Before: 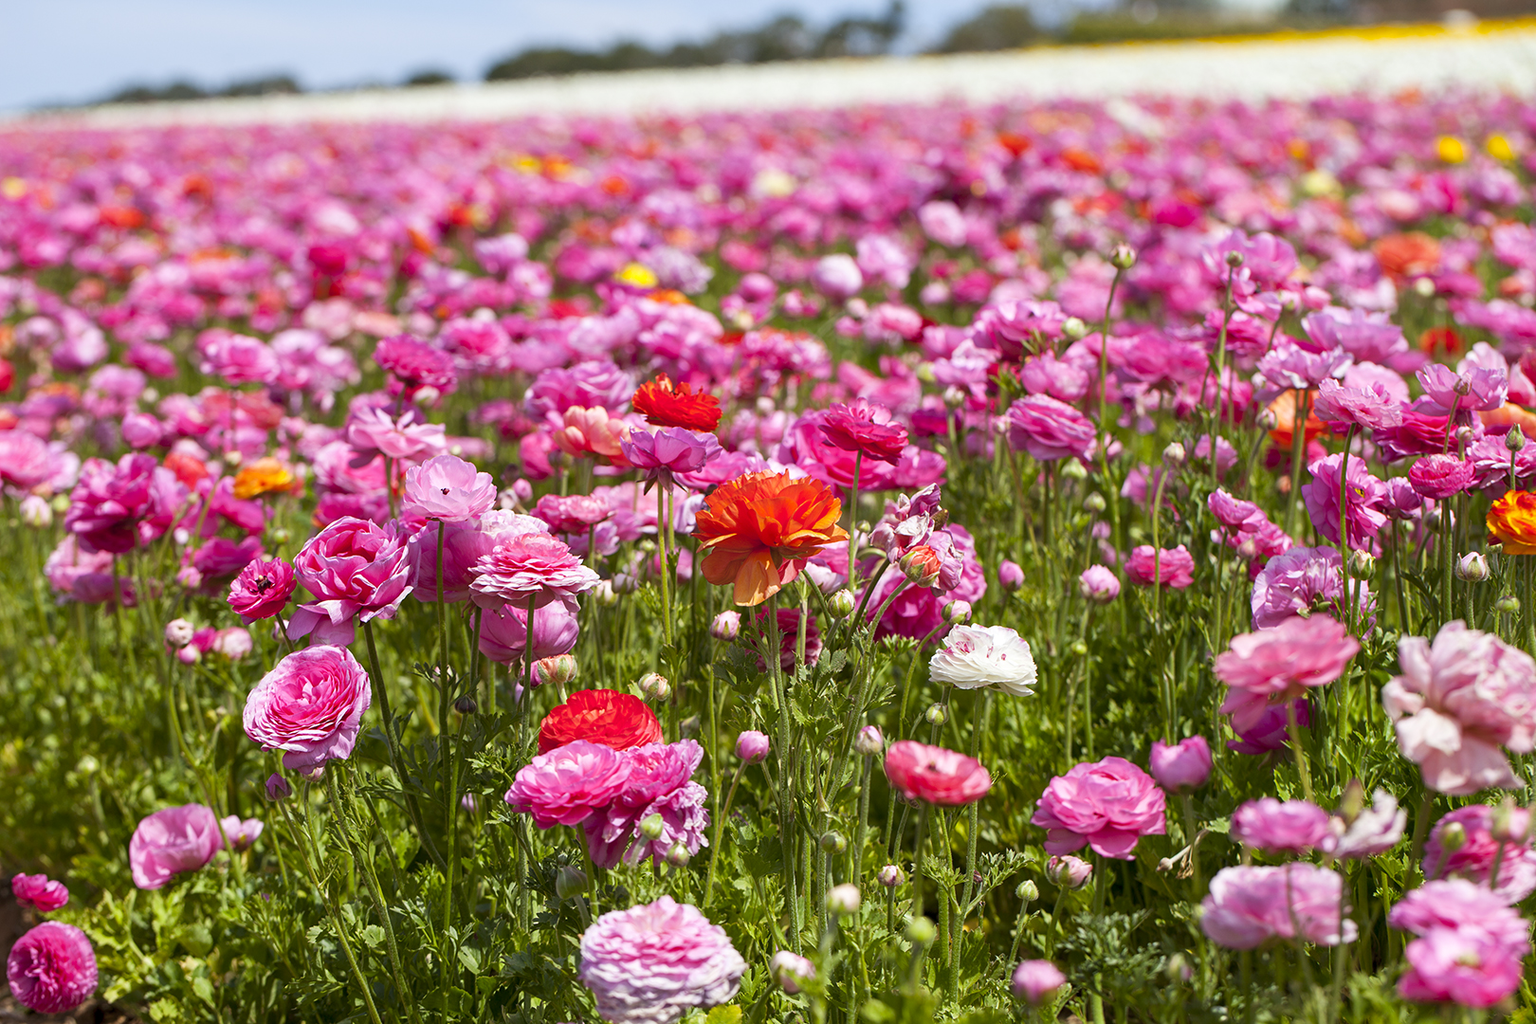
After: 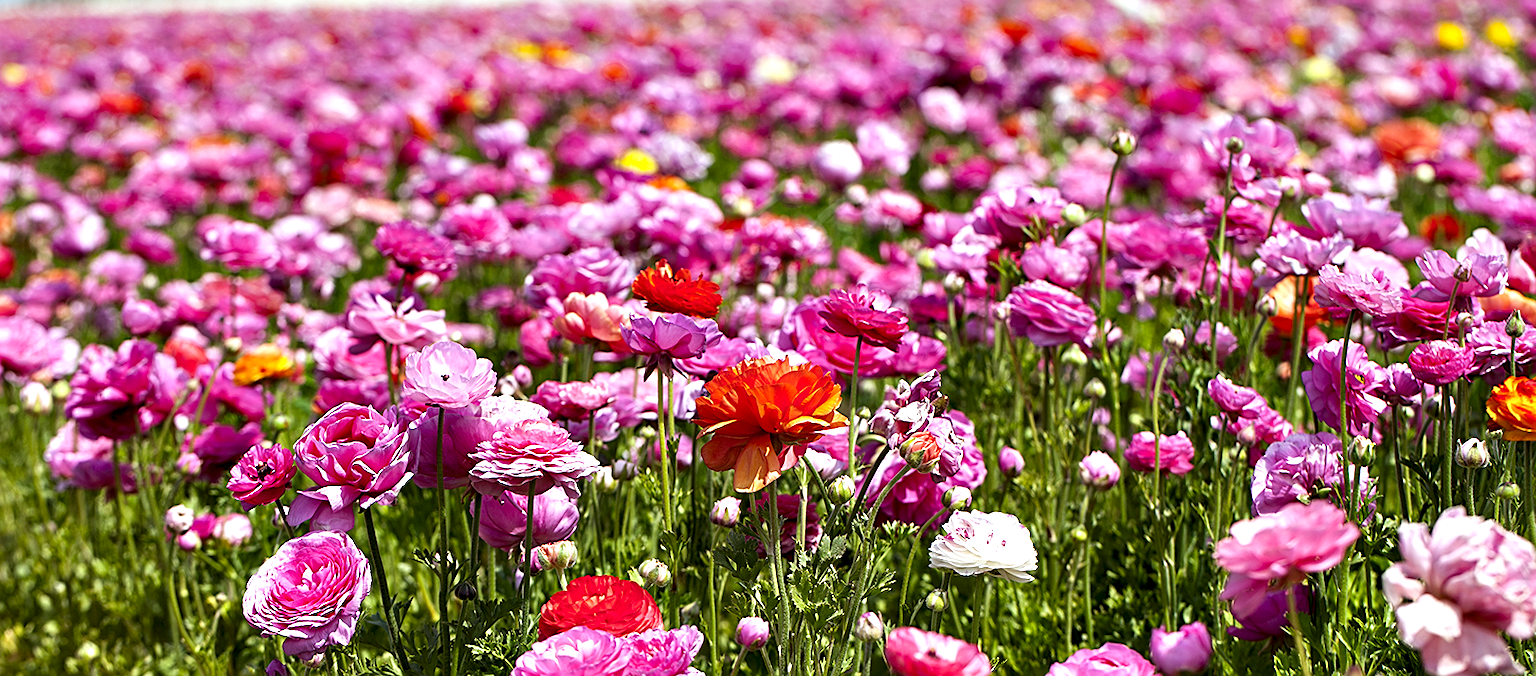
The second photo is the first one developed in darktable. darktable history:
crop: top 11.149%, bottom 22.74%
contrast equalizer: y [[0.6 ×6], [0.55 ×6], [0 ×6], [0 ×6], [0 ×6]]
sharpen: on, module defaults
